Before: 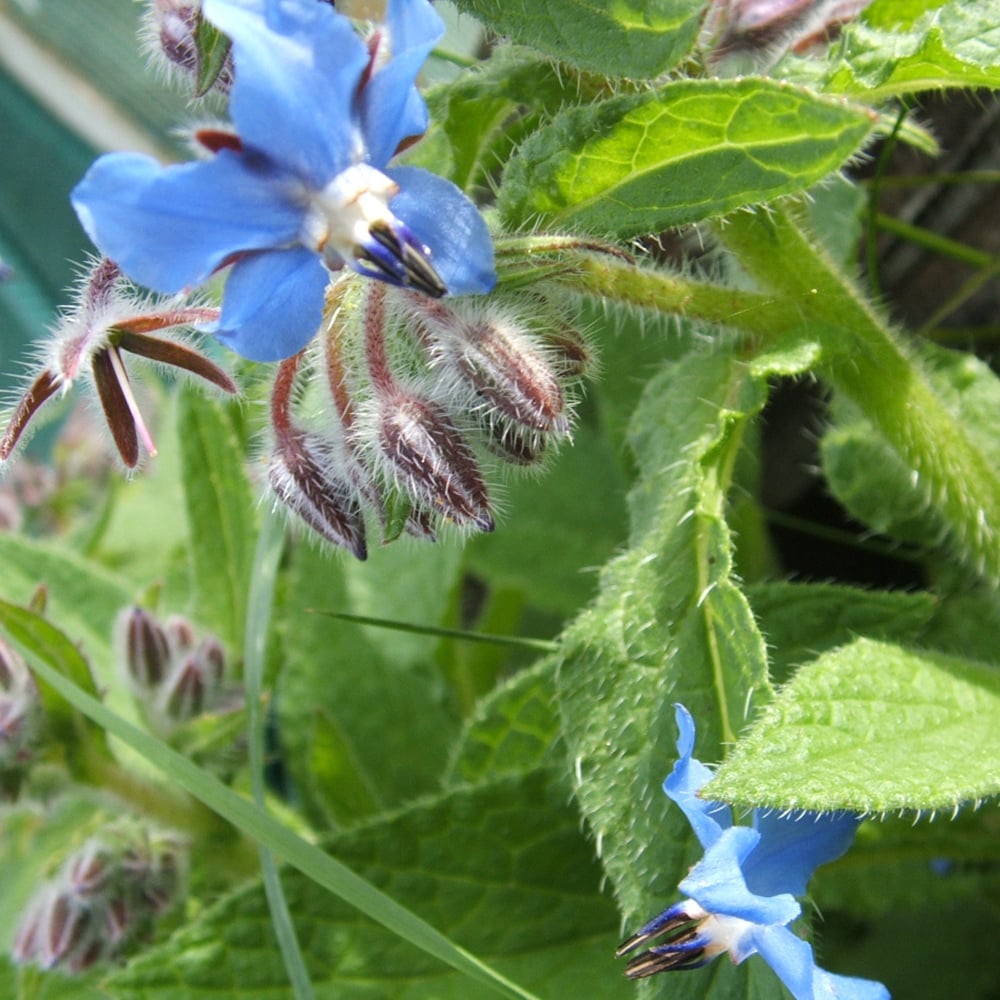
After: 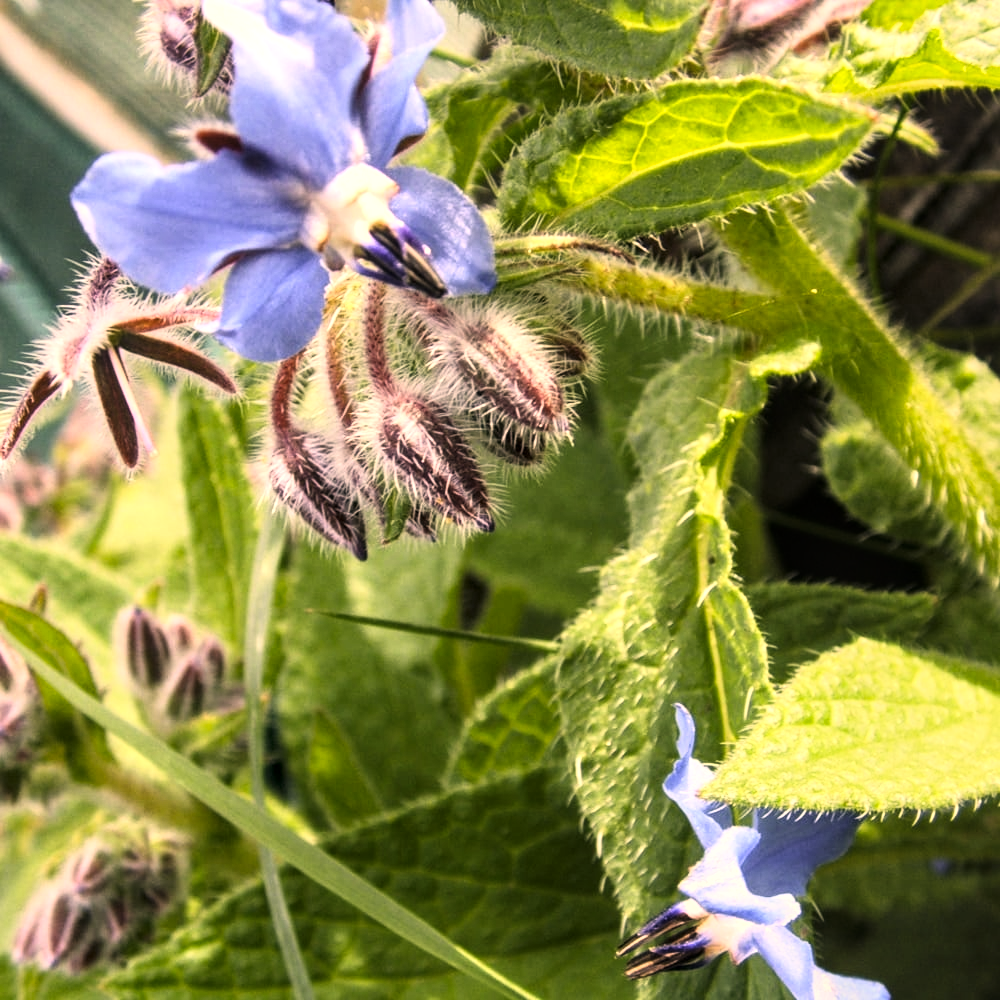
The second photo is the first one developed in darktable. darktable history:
tone curve: curves: ch0 [(0, 0) (0.137, 0.063) (0.255, 0.176) (0.502, 0.502) (0.749, 0.839) (1, 1)], color space Lab, linked channels, preserve colors none
shadows and highlights: shadows -12.97, white point adjustment 4.08, highlights 28.69
color correction: highlights a* 17.68, highlights b* 18.81
local contrast: on, module defaults
